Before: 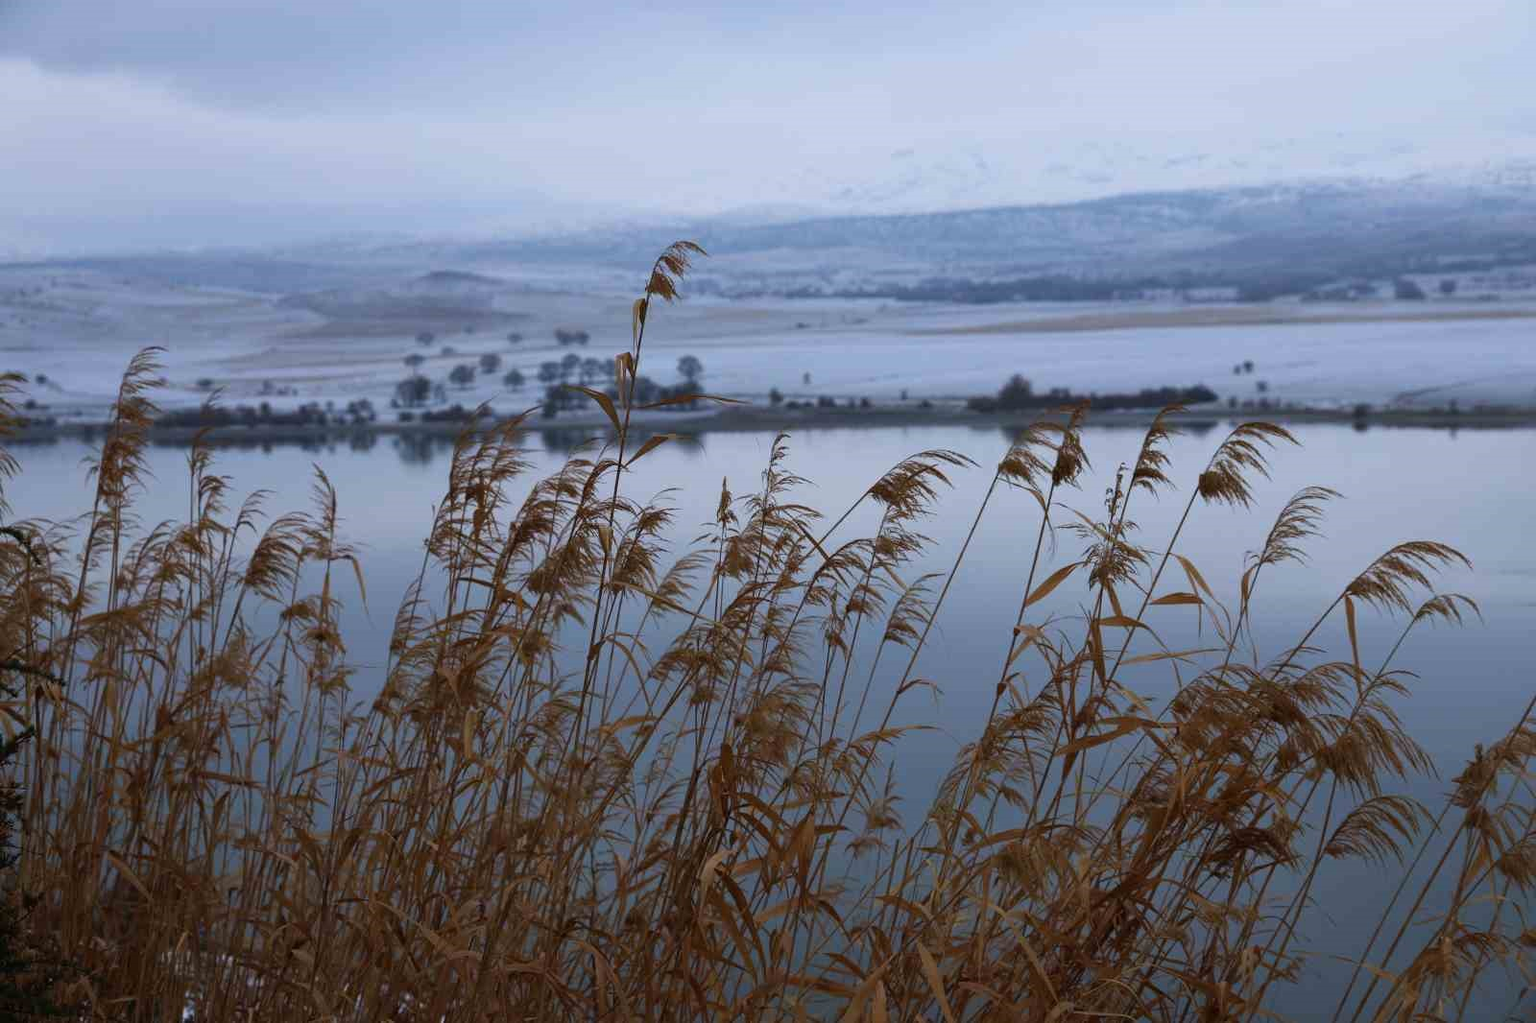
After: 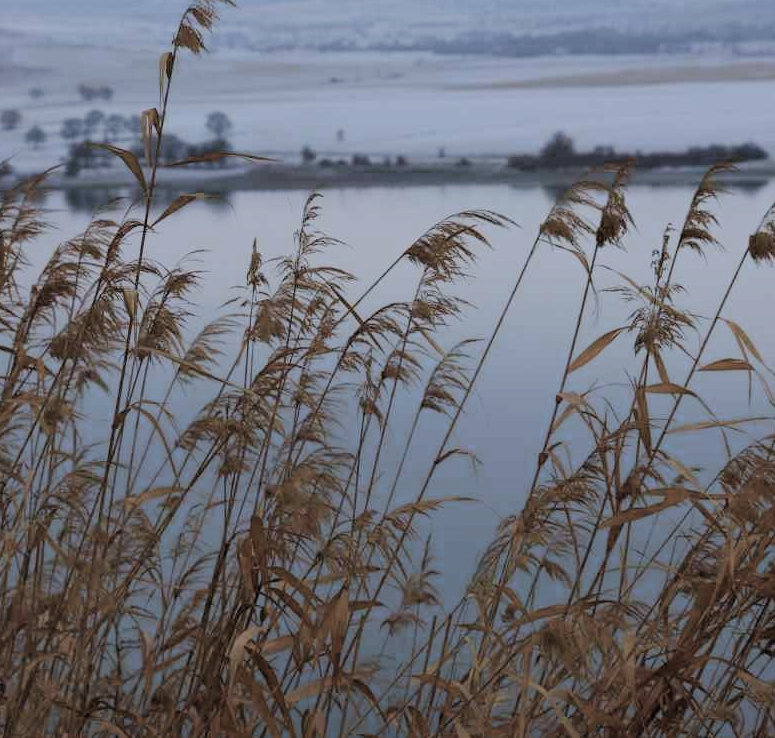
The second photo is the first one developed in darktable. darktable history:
filmic rgb: middle gray luminance 18.36%, black relative exposure -8.95 EV, white relative exposure 3.74 EV, target black luminance 0%, hardness 4.8, latitude 67.37%, contrast 0.945, highlights saturation mix 20.04%, shadows ↔ highlights balance 20.79%
color balance rgb: perceptual saturation grading › global saturation -27.547%, perceptual brilliance grading › mid-tones 10.26%, perceptual brilliance grading › shadows 14.352%, saturation formula JzAzBz (2021)
crop: left 31.308%, top 24.336%, right 20.244%, bottom 6.365%
